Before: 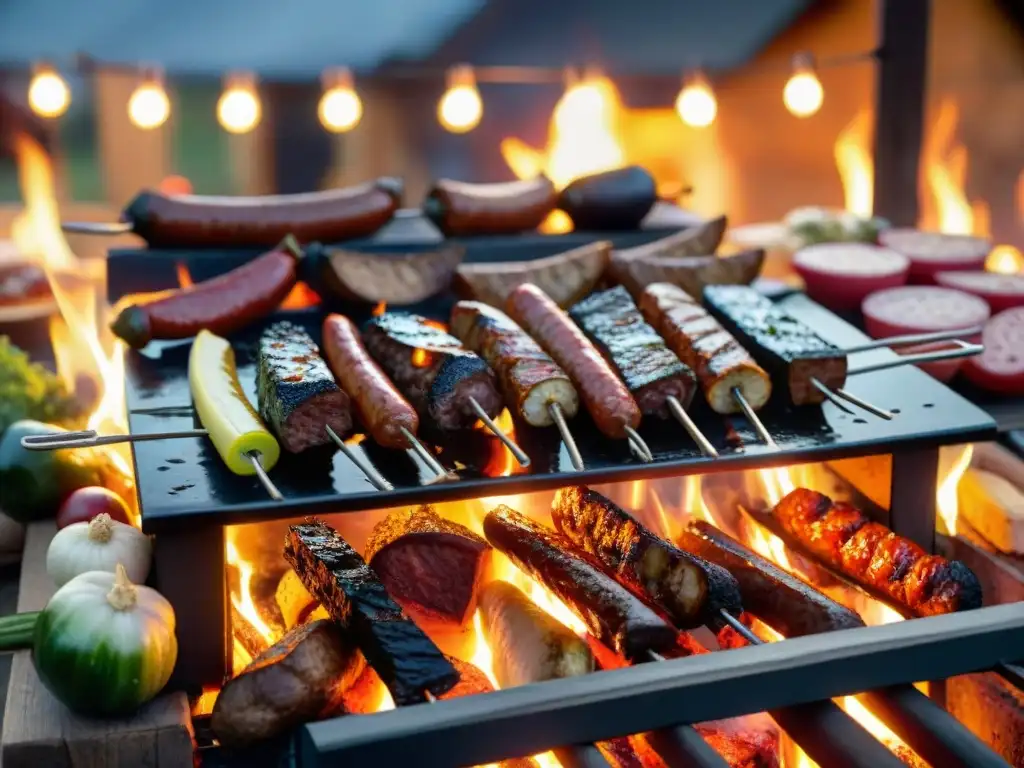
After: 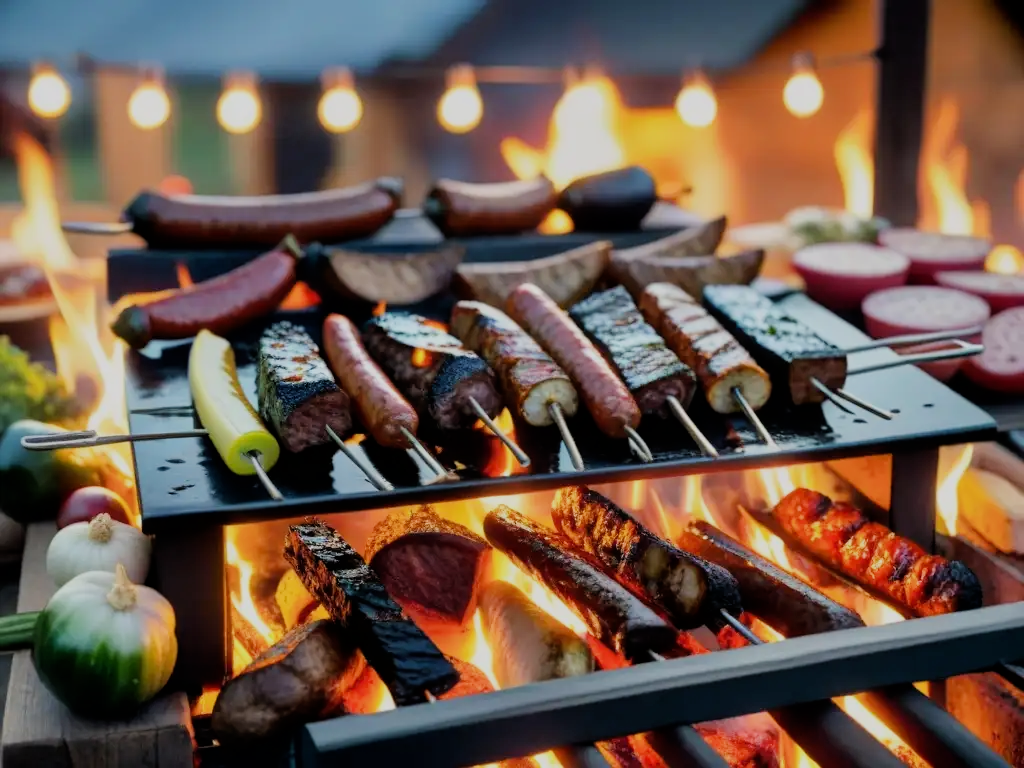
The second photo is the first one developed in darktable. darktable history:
filmic rgb: black relative exposure -7.86 EV, white relative exposure 4.28 EV, threshold 3.06 EV, hardness 3.9, enable highlight reconstruction true
